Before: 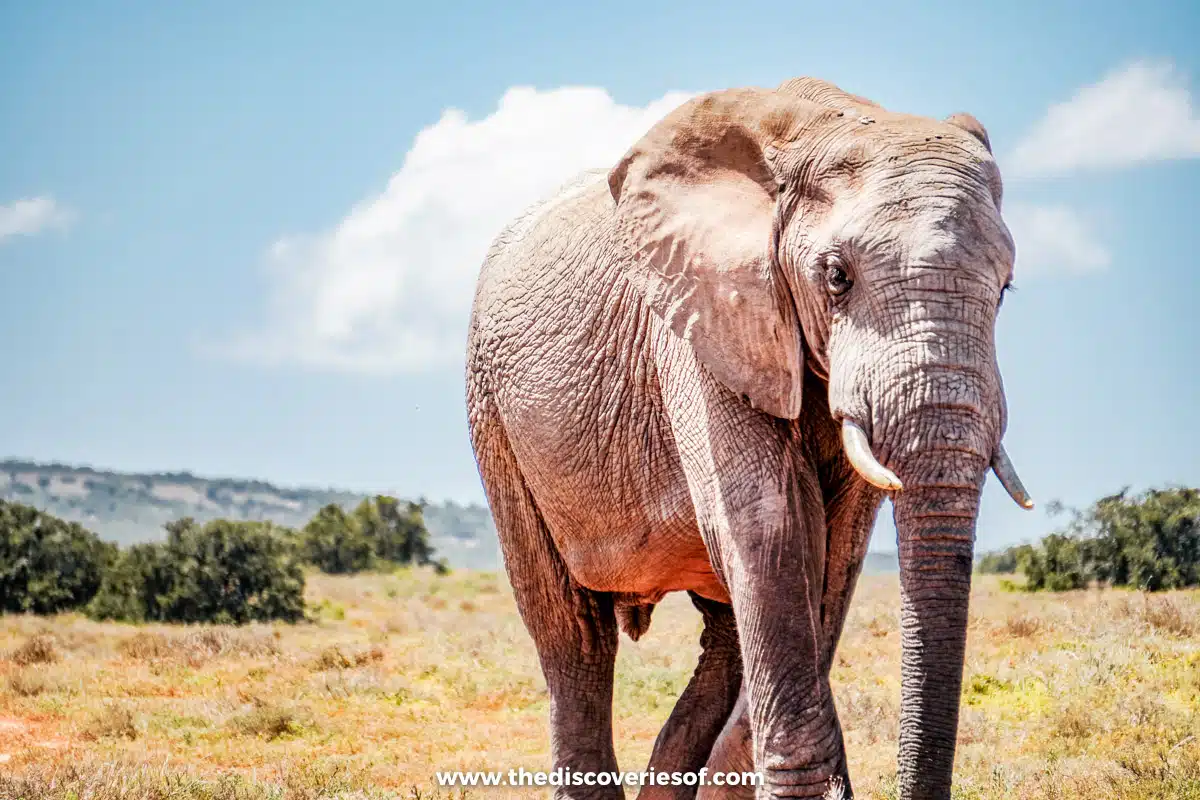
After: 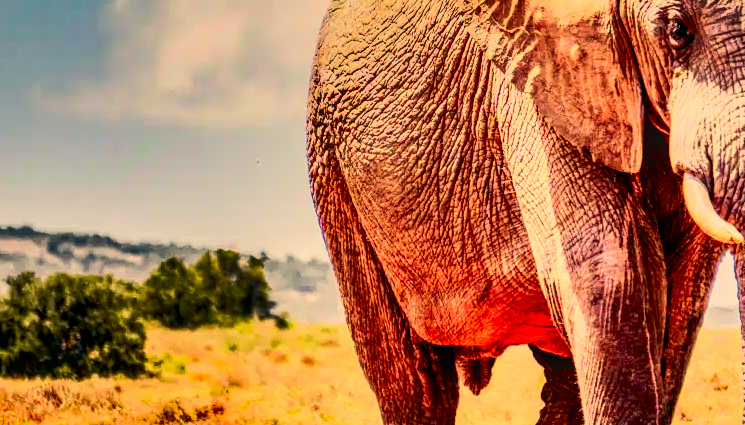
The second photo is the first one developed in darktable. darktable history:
crop: left 13.305%, top 30.797%, right 24.567%, bottom 16.032%
tone curve: curves: ch0 [(0, 0) (0.058, 0.027) (0.214, 0.183) (0.304, 0.288) (0.51, 0.549) (0.658, 0.7) (0.741, 0.775) (0.844, 0.866) (0.986, 0.957)]; ch1 [(0, 0) (0.172, 0.123) (0.312, 0.296) (0.437, 0.429) (0.471, 0.469) (0.502, 0.5) (0.513, 0.515) (0.572, 0.603) (0.617, 0.653) (0.68, 0.724) (0.889, 0.924) (1, 1)]; ch2 [(0, 0) (0.411, 0.424) (0.489, 0.49) (0.502, 0.5) (0.517, 0.519) (0.549, 0.578) (0.604, 0.628) (0.693, 0.686) (1, 1)], color space Lab, independent channels
color correction: highlights a* 14.86, highlights b* 31.77
local contrast: on, module defaults
exposure: black level correction 0.01, exposure 0.015 EV, compensate highlight preservation false
contrast brightness saturation: contrast 0.227, brightness 0.105, saturation 0.288
shadows and highlights: shadows 18, highlights -85.38, soften with gaussian
